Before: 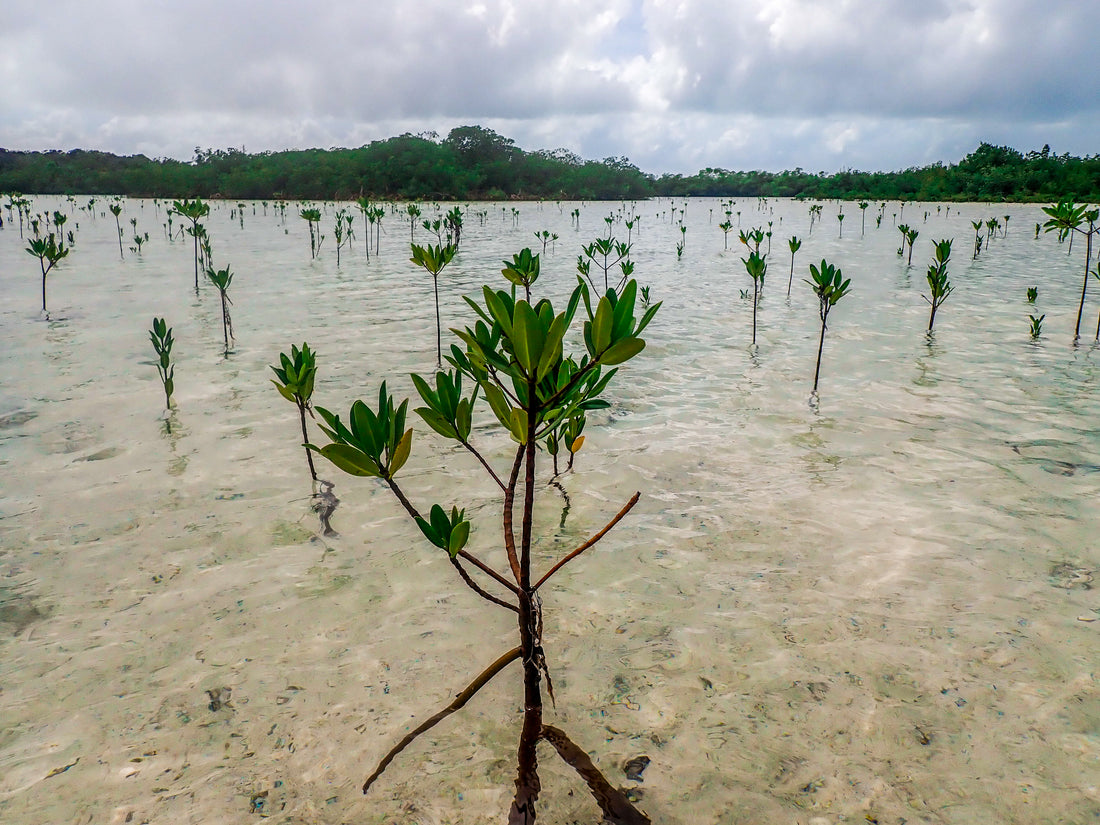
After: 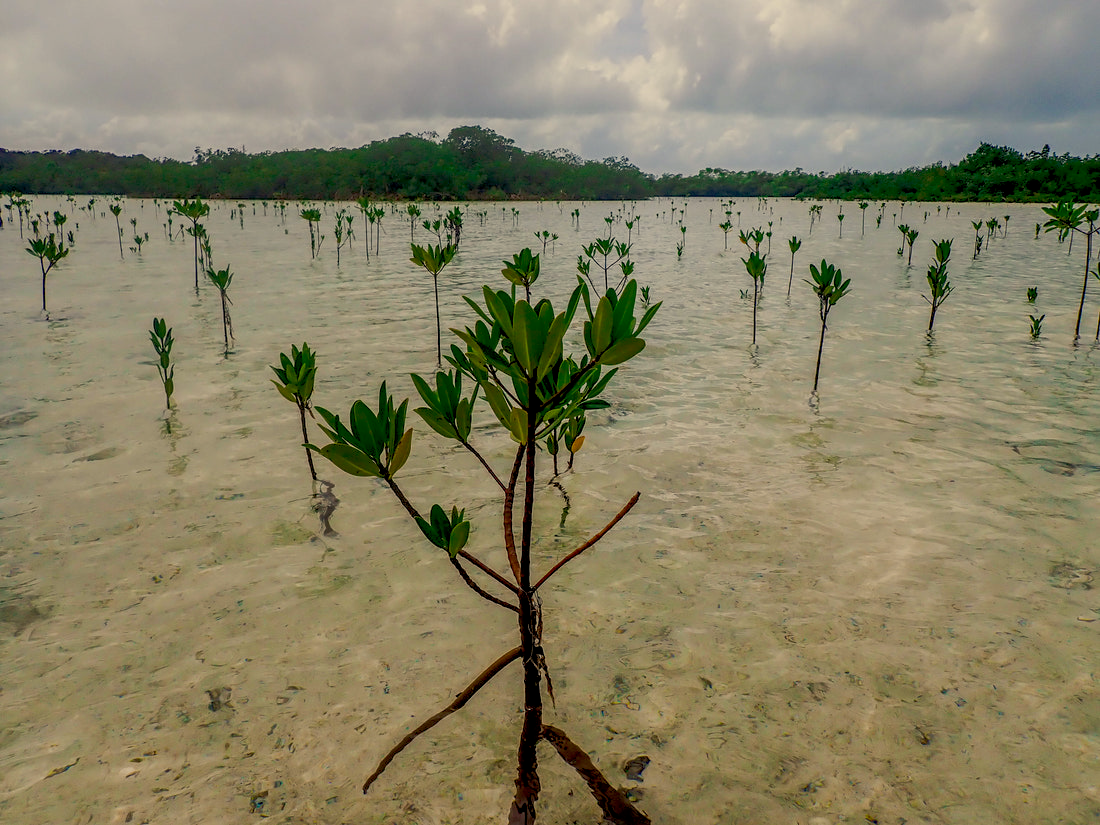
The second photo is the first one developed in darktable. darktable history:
color correction: highlights a* 1.39, highlights b* 17.83
exposure: black level correction 0.009, exposure -0.637 EV, compensate highlight preservation false
rgb curve: curves: ch0 [(0, 0) (0.093, 0.159) (0.241, 0.265) (0.414, 0.42) (1, 1)], compensate middle gray true, preserve colors basic power
